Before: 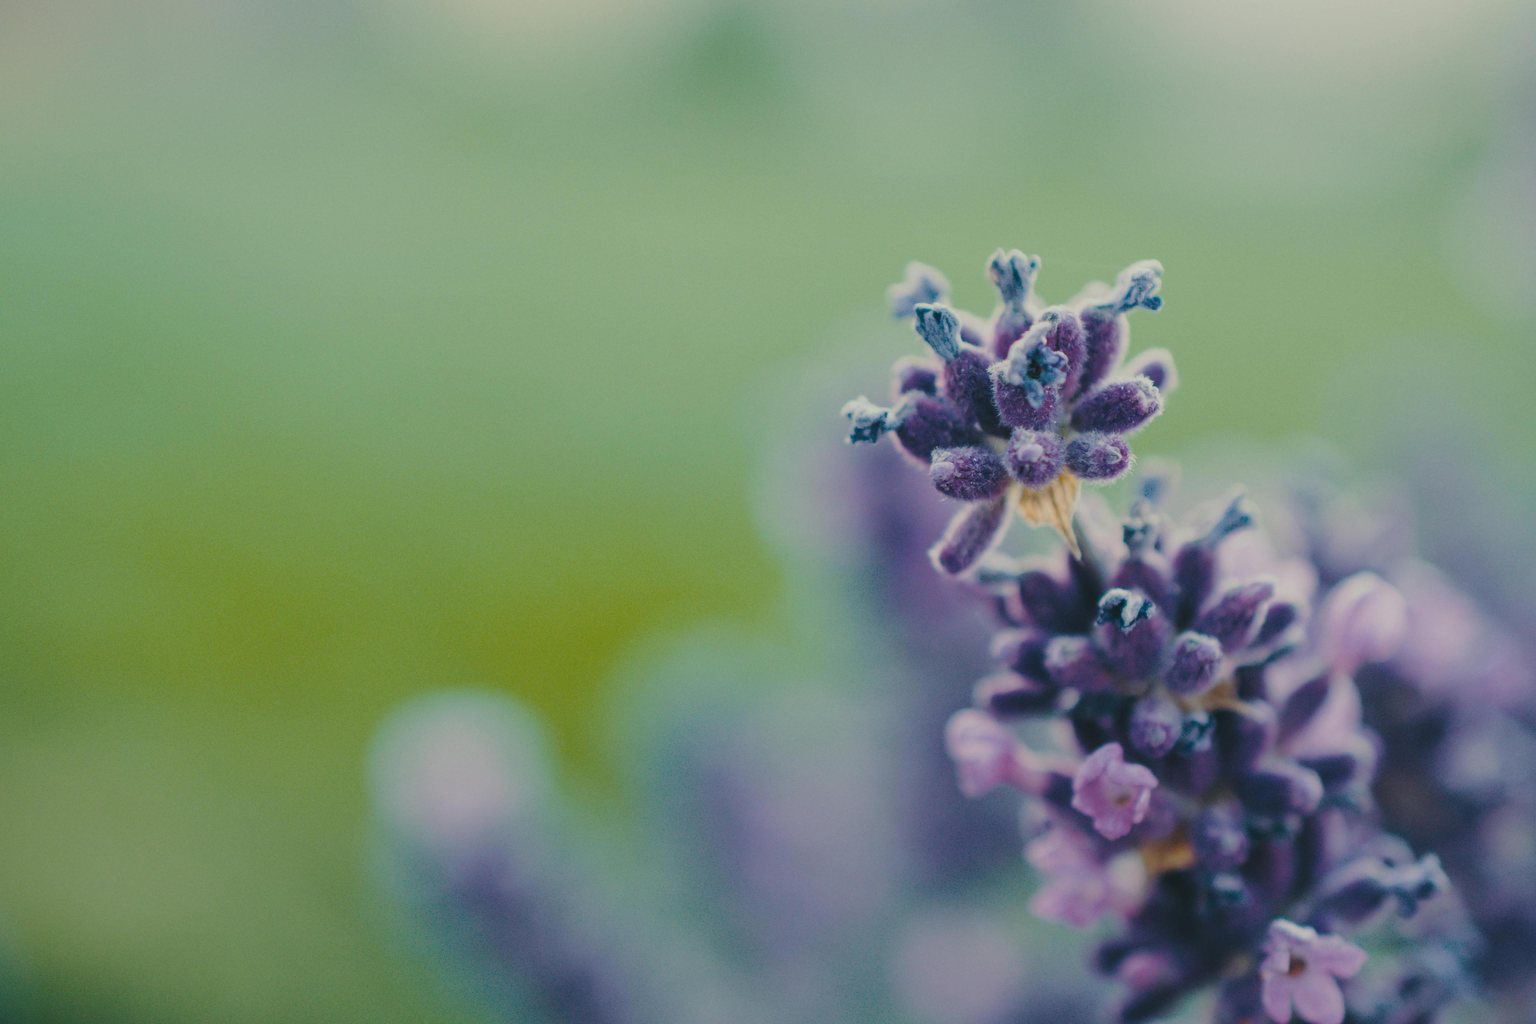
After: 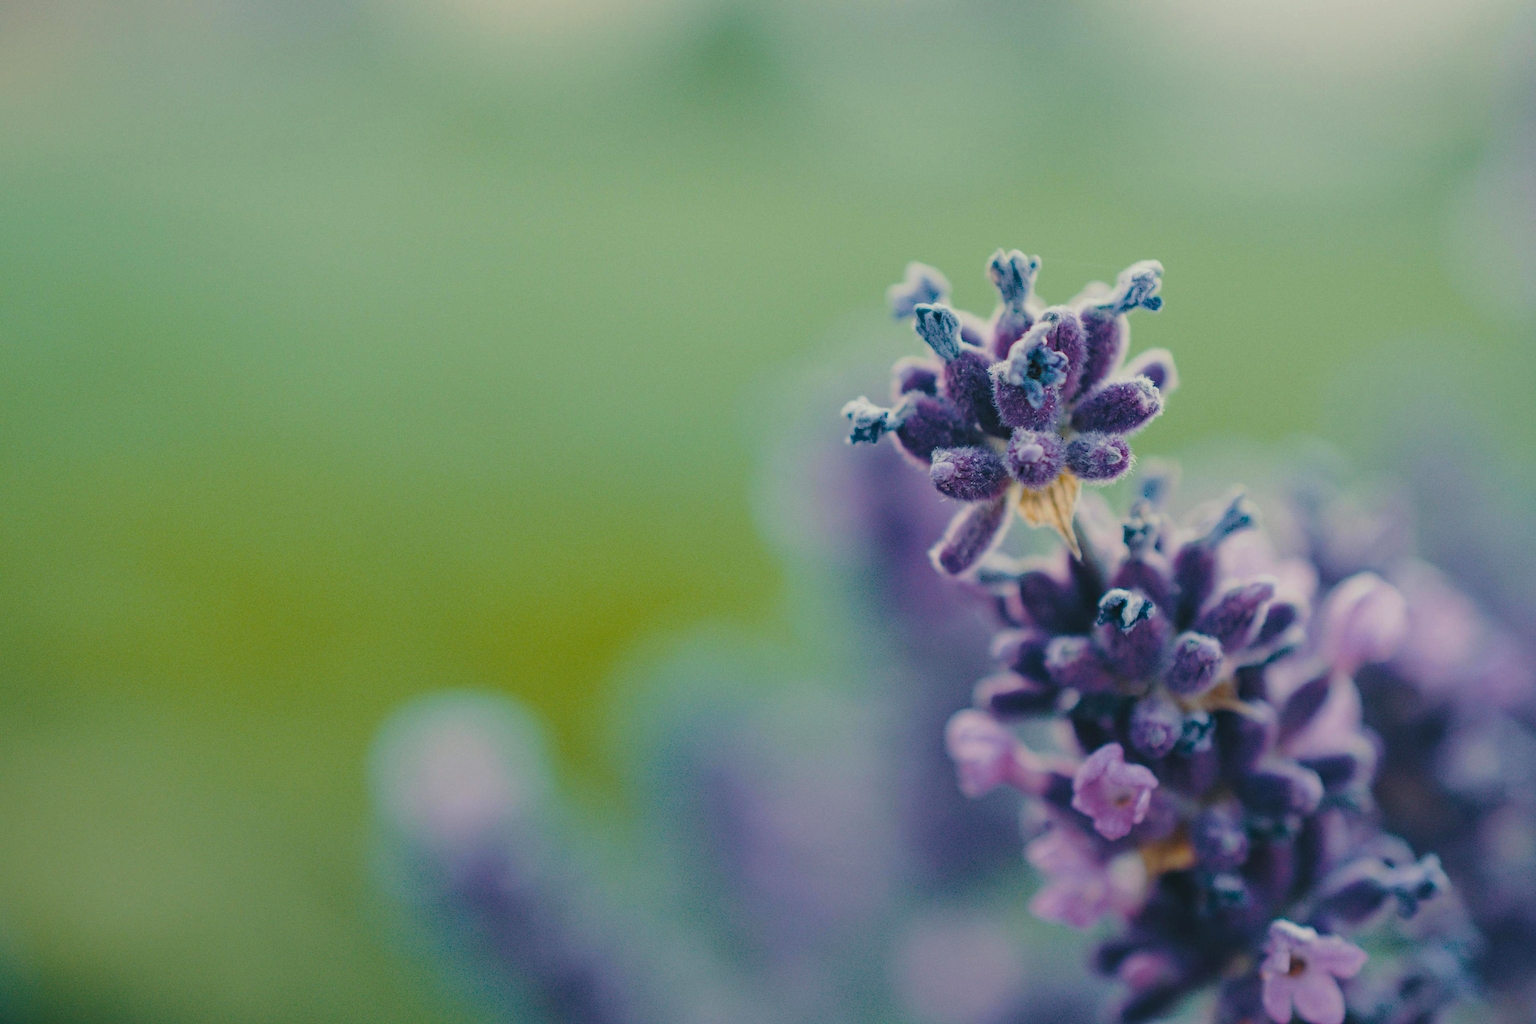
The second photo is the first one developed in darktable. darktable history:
haze removal: compatibility mode true, adaptive false
sharpen: amount 0.218
